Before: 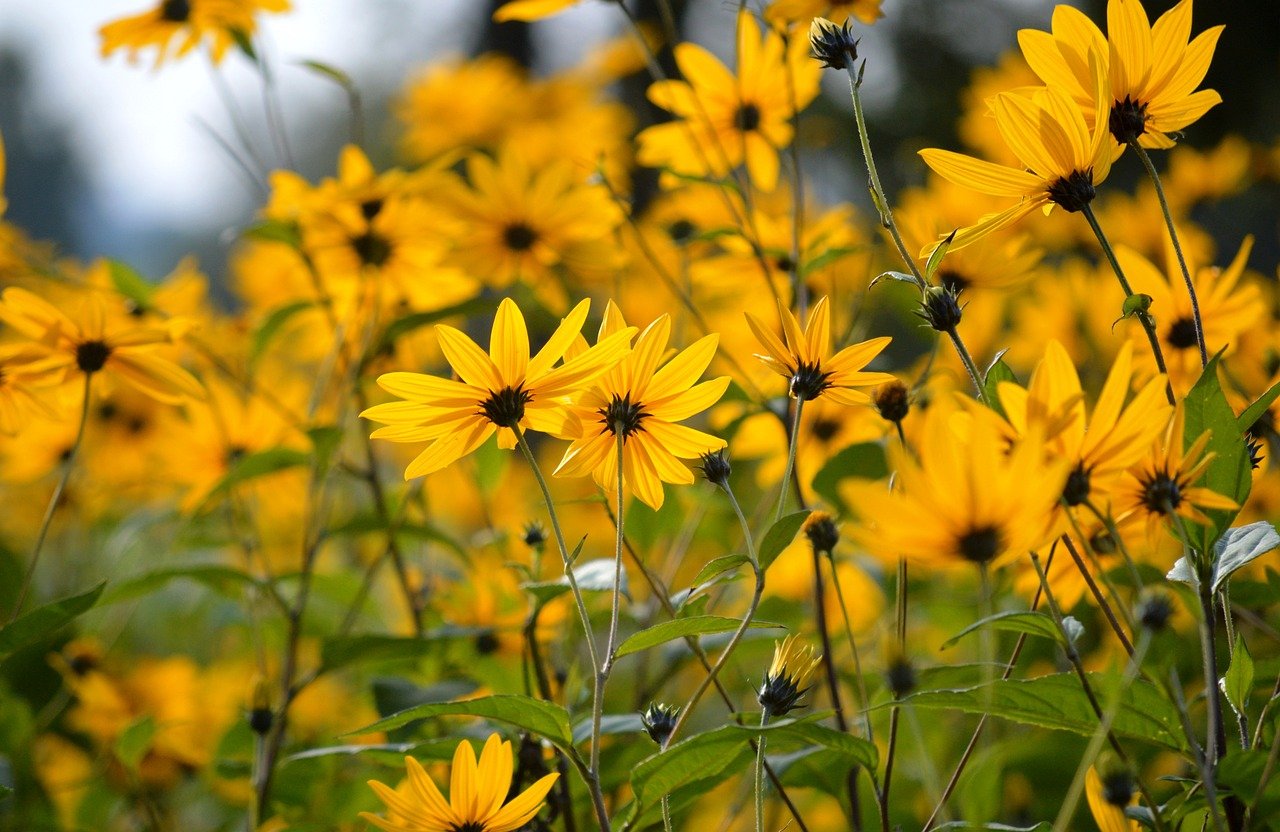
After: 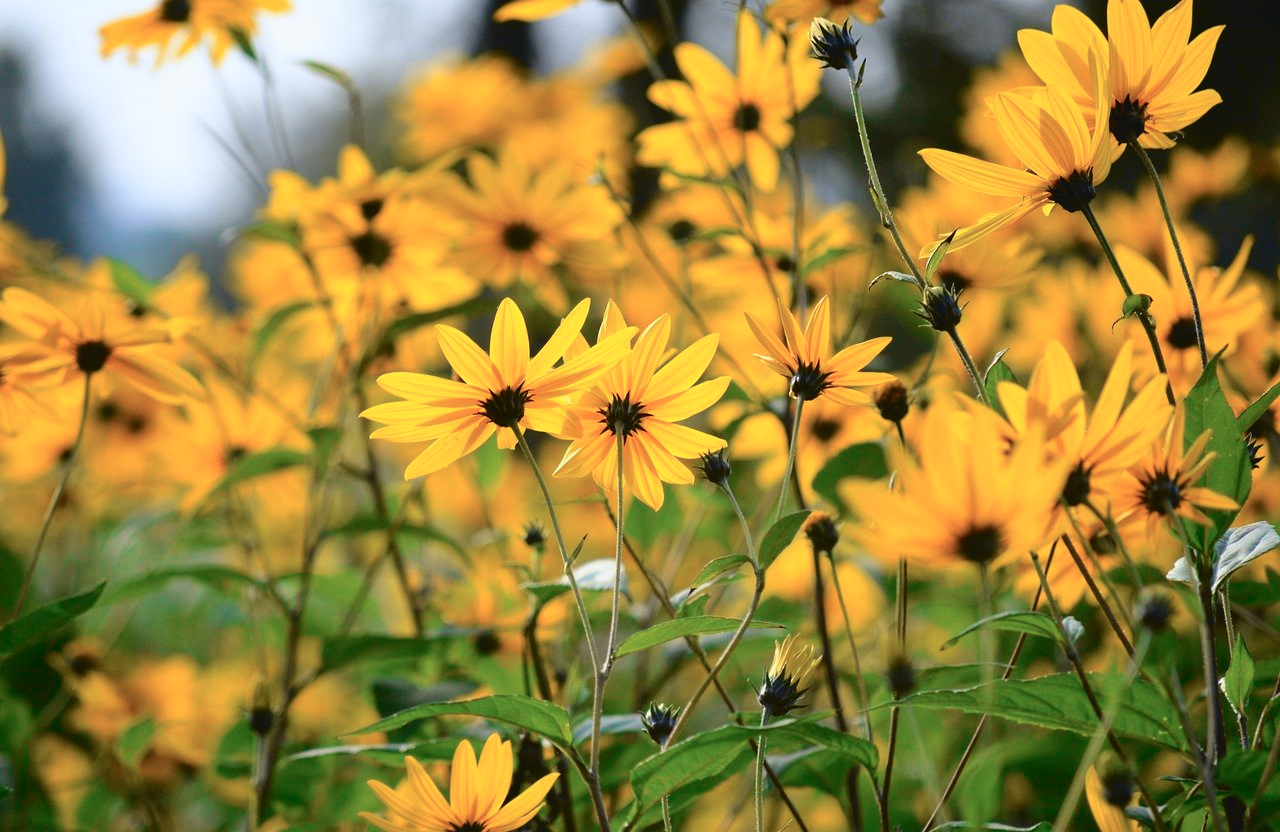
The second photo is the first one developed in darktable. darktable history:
tone curve: curves: ch0 [(0, 0.039) (0.104, 0.103) (0.273, 0.267) (0.448, 0.487) (0.704, 0.761) (0.886, 0.922) (0.994, 0.971)]; ch1 [(0, 0) (0.335, 0.298) (0.446, 0.413) (0.485, 0.487) (0.515, 0.503) (0.566, 0.563) (0.641, 0.655) (1, 1)]; ch2 [(0, 0) (0.314, 0.301) (0.421, 0.411) (0.502, 0.494) (0.528, 0.54) (0.557, 0.559) (0.612, 0.605) (0.722, 0.686) (1, 1)], color space Lab, independent channels, preserve colors none
